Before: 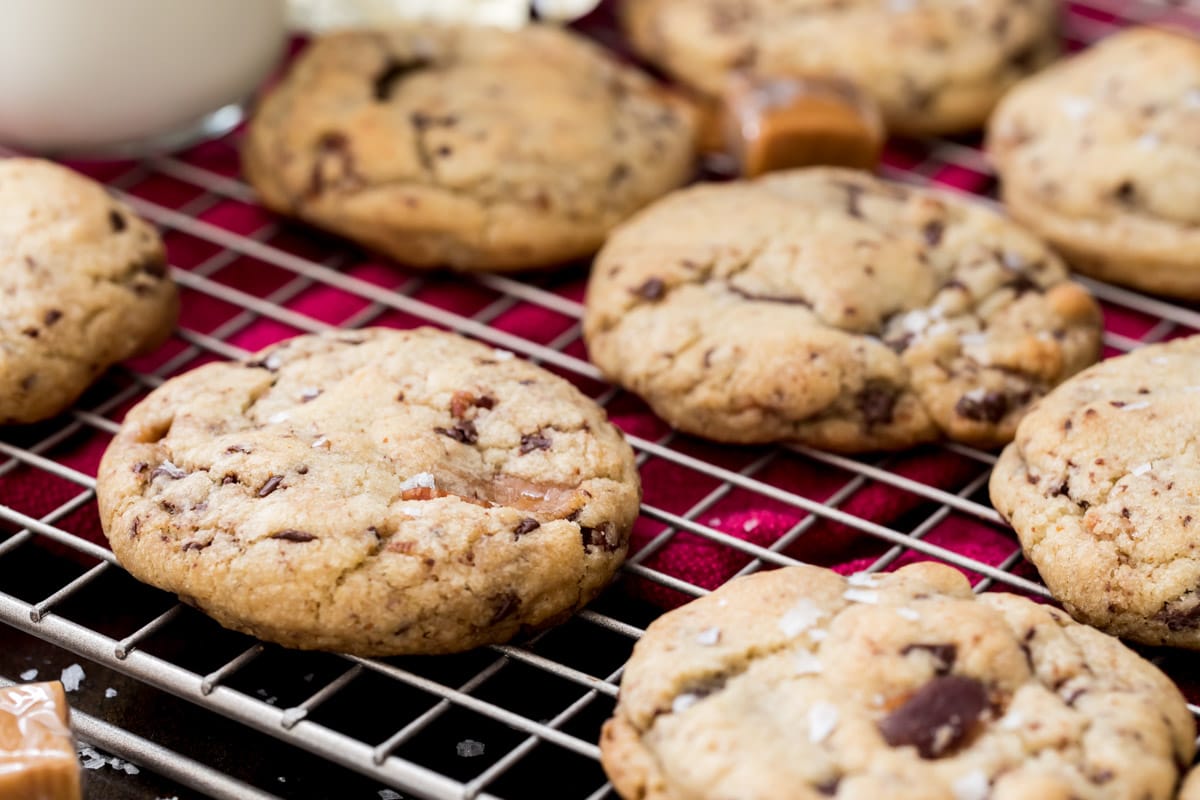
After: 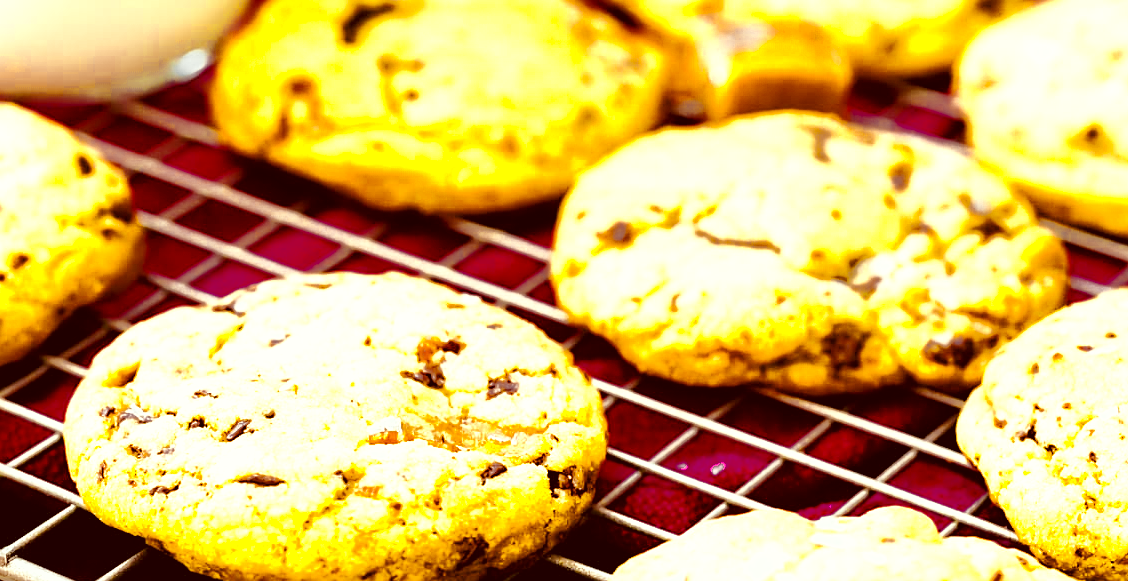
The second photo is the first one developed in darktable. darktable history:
base curve: curves: ch0 [(0, 0) (0.028, 0.03) (0.121, 0.232) (0.46, 0.748) (0.859, 0.968) (1, 1)], preserve colors none
color zones: curves: ch0 [(0.004, 0.306) (0.107, 0.448) (0.252, 0.656) (0.41, 0.398) (0.595, 0.515) (0.768, 0.628)]; ch1 [(0.07, 0.323) (0.151, 0.452) (0.252, 0.608) (0.346, 0.221) (0.463, 0.189) (0.61, 0.368) (0.735, 0.395) (0.921, 0.412)]; ch2 [(0, 0.476) (0.132, 0.512) (0.243, 0.512) (0.397, 0.48) (0.522, 0.376) (0.634, 0.536) (0.761, 0.46)]
crop: left 2.795%, top 7.076%, right 3.174%, bottom 20.26%
sharpen: on, module defaults
exposure: exposure -0.048 EV, compensate highlight preservation false
shadows and highlights: shadows 39.47, highlights -59.92
color balance rgb: power › chroma 0.324%, power › hue 23.73°, perceptual saturation grading › global saturation 38.771%, perceptual saturation grading › highlights -24.753%, perceptual saturation grading › mid-tones 34.891%, perceptual saturation grading › shadows 35.526%, perceptual brilliance grading › global brilliance 10.182%, perceptual brilliance grading › shadows 14.251%
color correction: highlights a* -6.12, highlights b* 9.19, shadows a* 10.77, shadows b* 23.2
